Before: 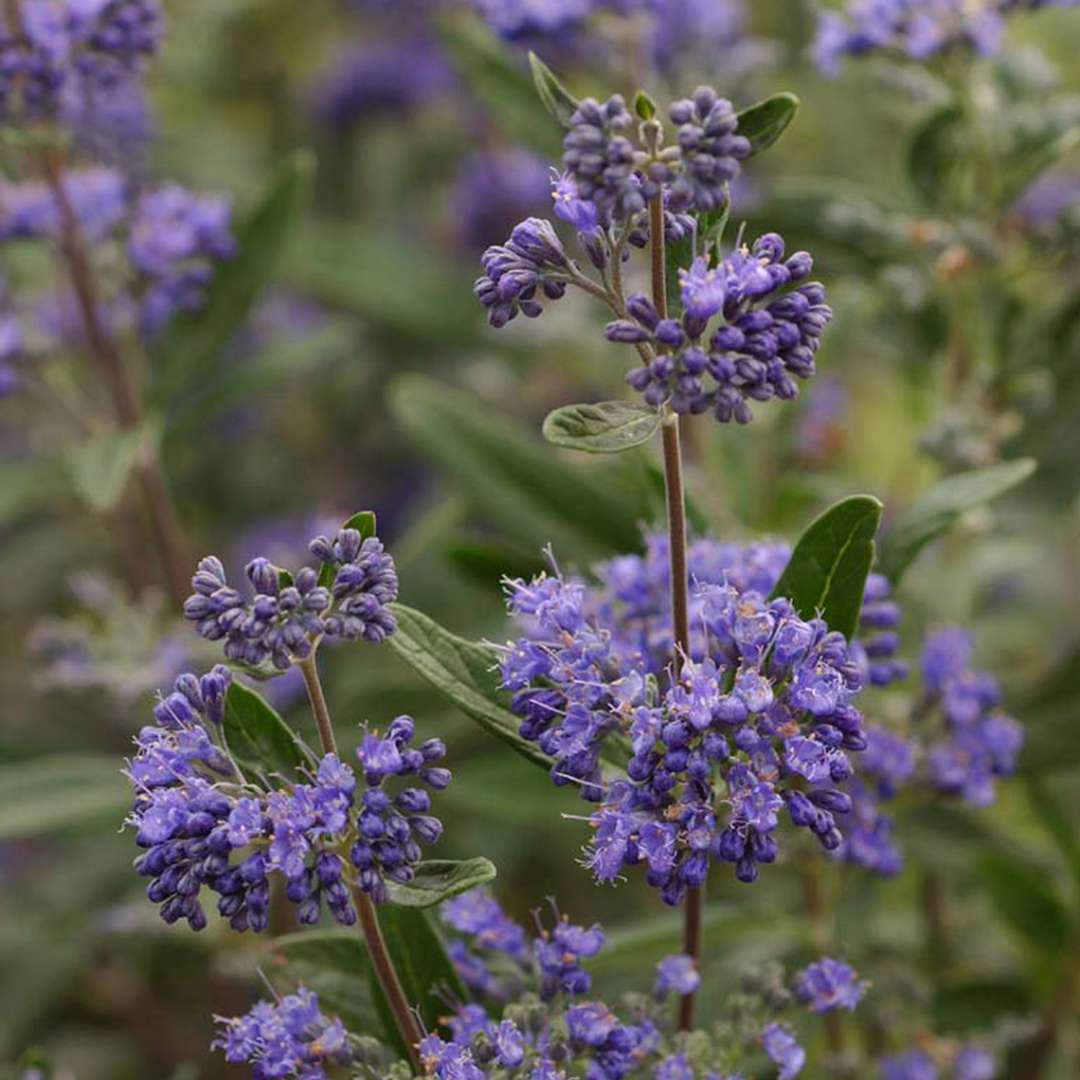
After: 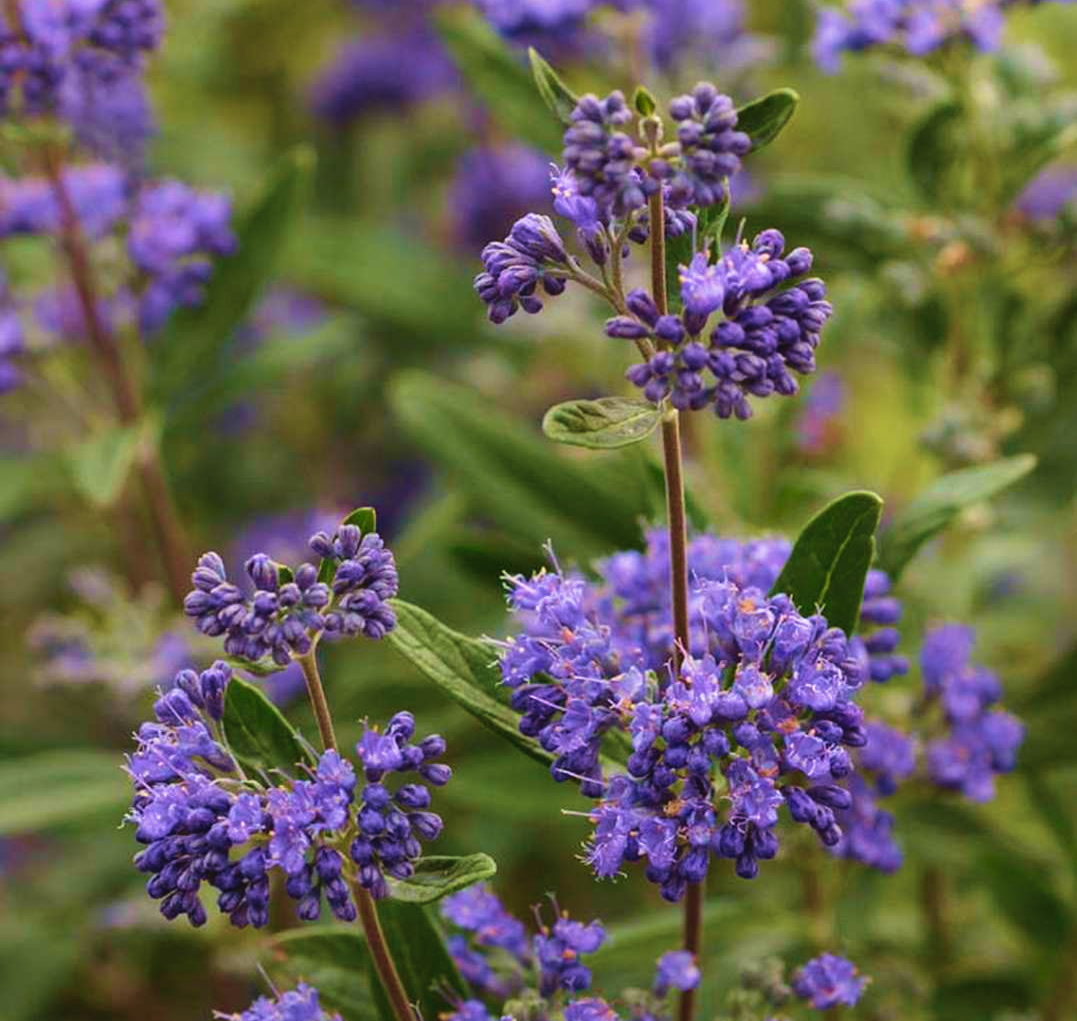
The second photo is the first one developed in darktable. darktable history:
crop: top 0.416%, right 0.261%, bottom 5.026%
tone curve: curves: ch0 [(0, 0.036) (0.119, 0.115) (0.466, 0.498) (0.715, 0.767) (0.817, 0.865) (1, 0.998)]; ch1 [(0, 0) (0.377, 0.424) (0.442, 0.491) (0.487, 0.498) (0.514, 0.512) (0.536, 0.577) (0.66, 0.724) (1, 1)]; ch2 [(0, 0) (0.38, 0.405) (0.463, 0.443) (0.492, 0.486) (0.526, 0.541) (0.578, 0.598) (1, 1)], preserve colors none
velvia: strength 73.63%
exposure: compensate exposure bias true, compensate highlight preservation false
